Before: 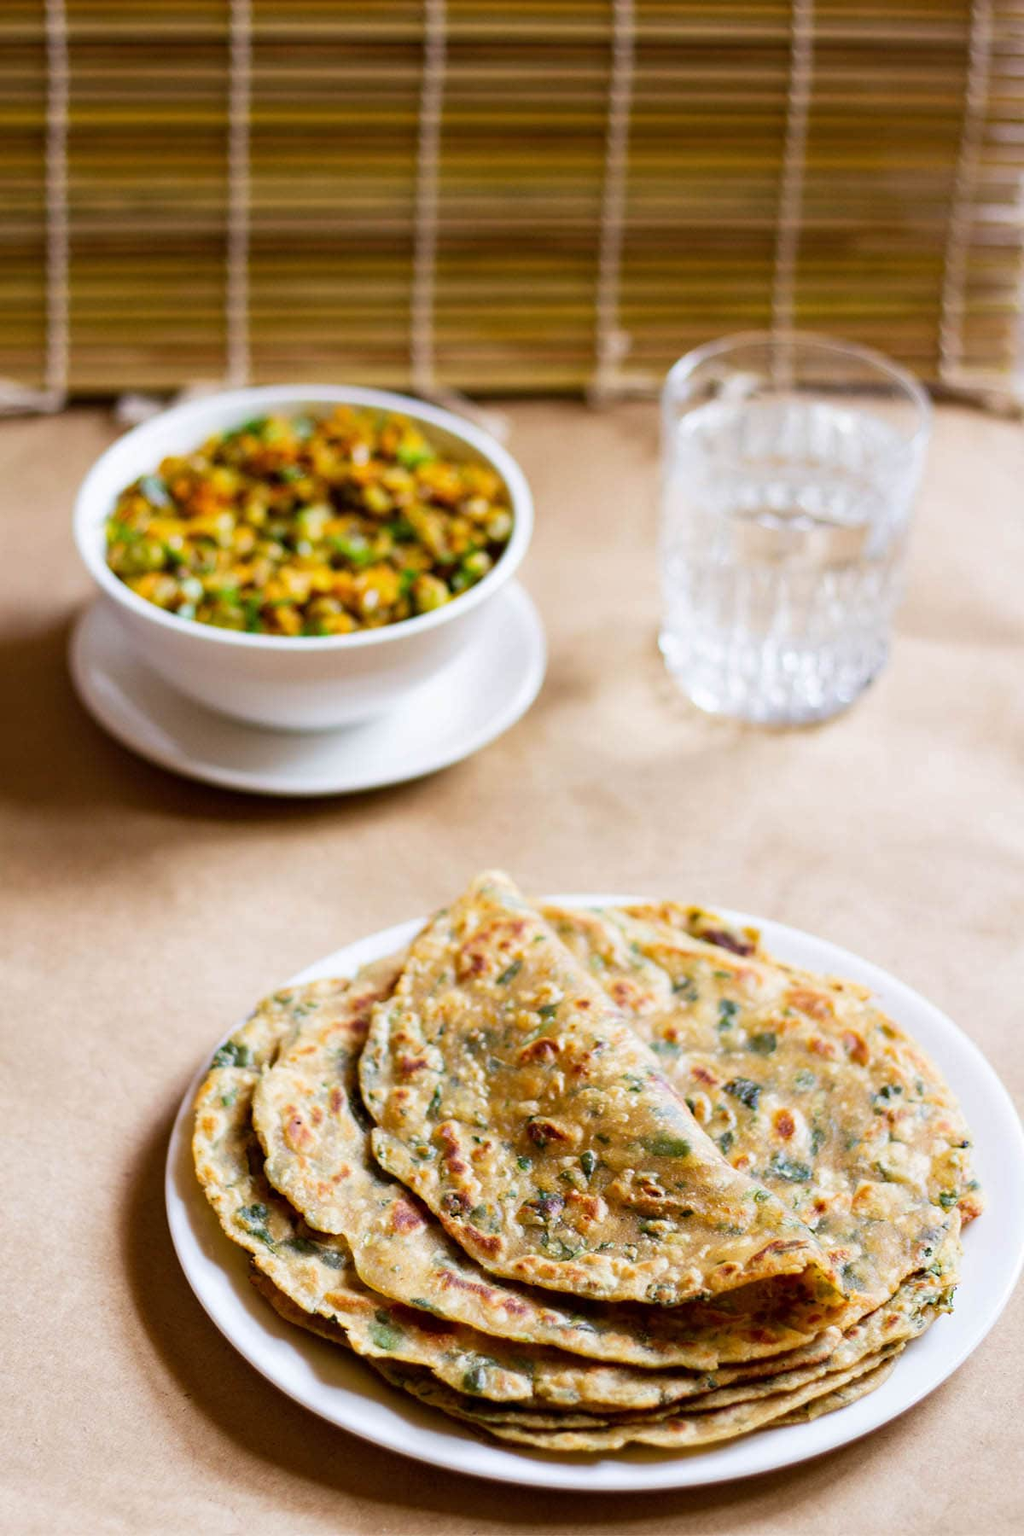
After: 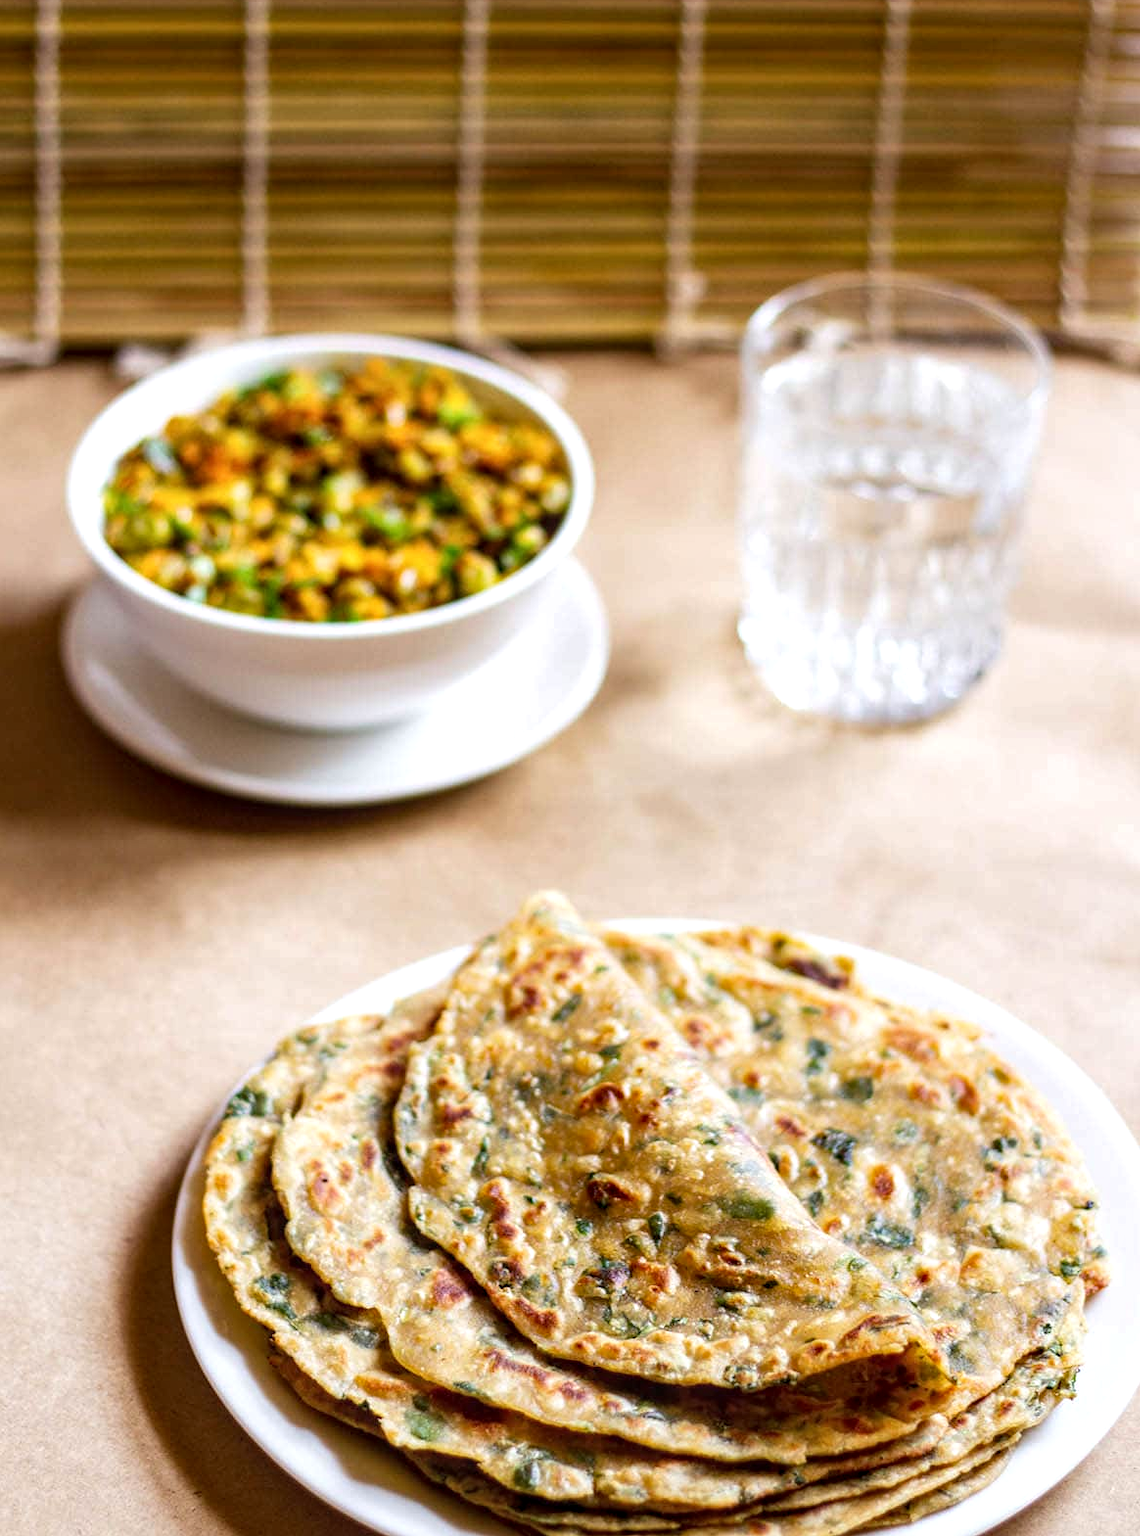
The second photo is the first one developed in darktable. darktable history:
crop: left 1.507%, top 6.147%, right 1.379%, bottom 6.637%
local contrast: detail 130%
exposure: exposure 0.2 EV, compensate highlight preservation false
